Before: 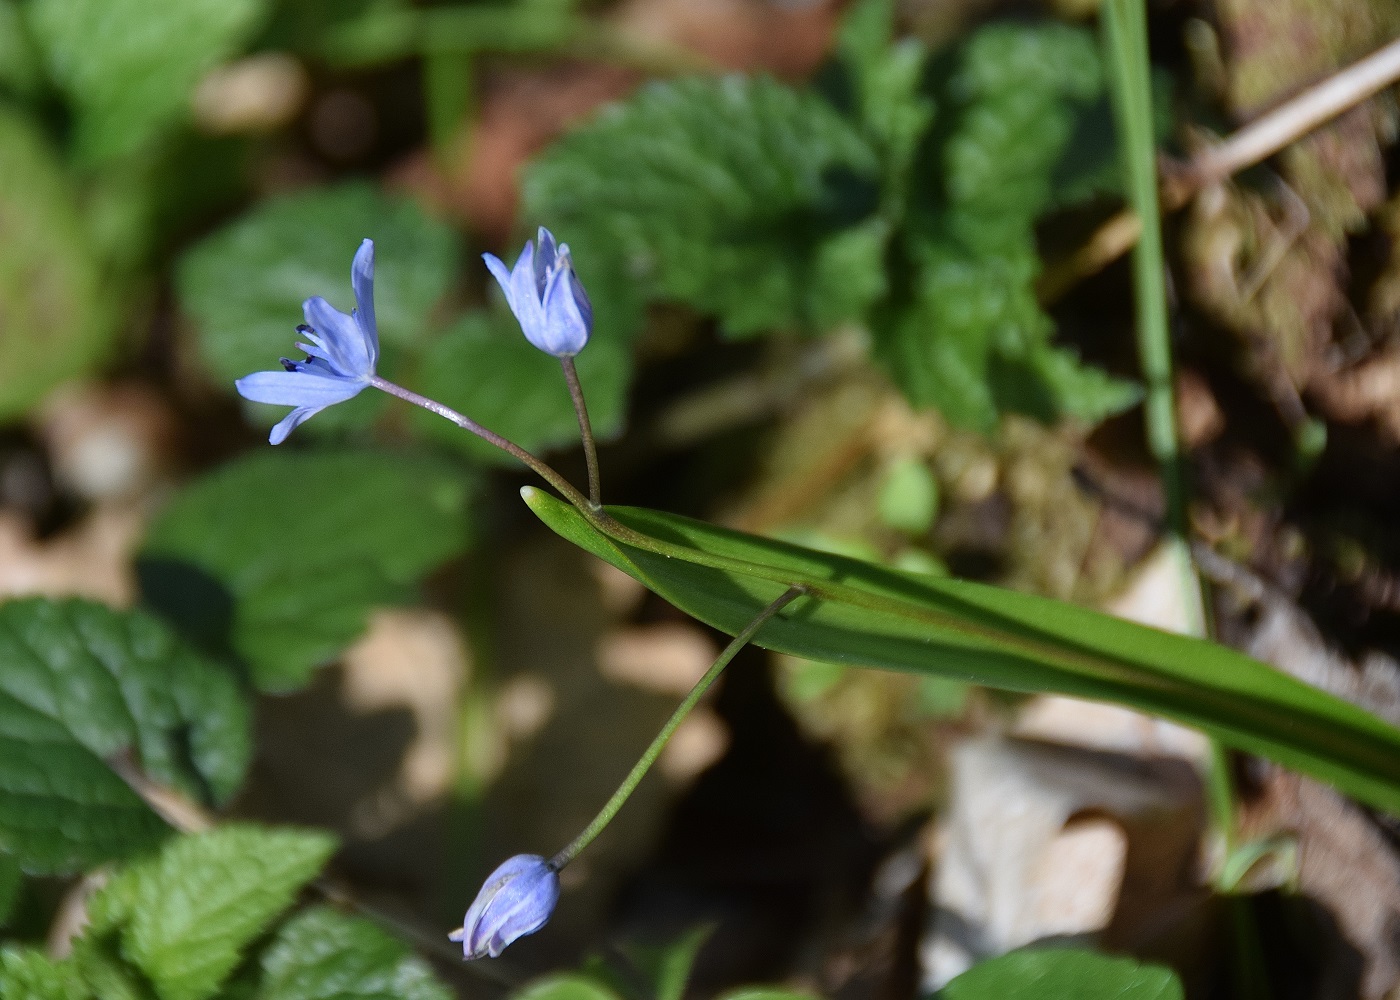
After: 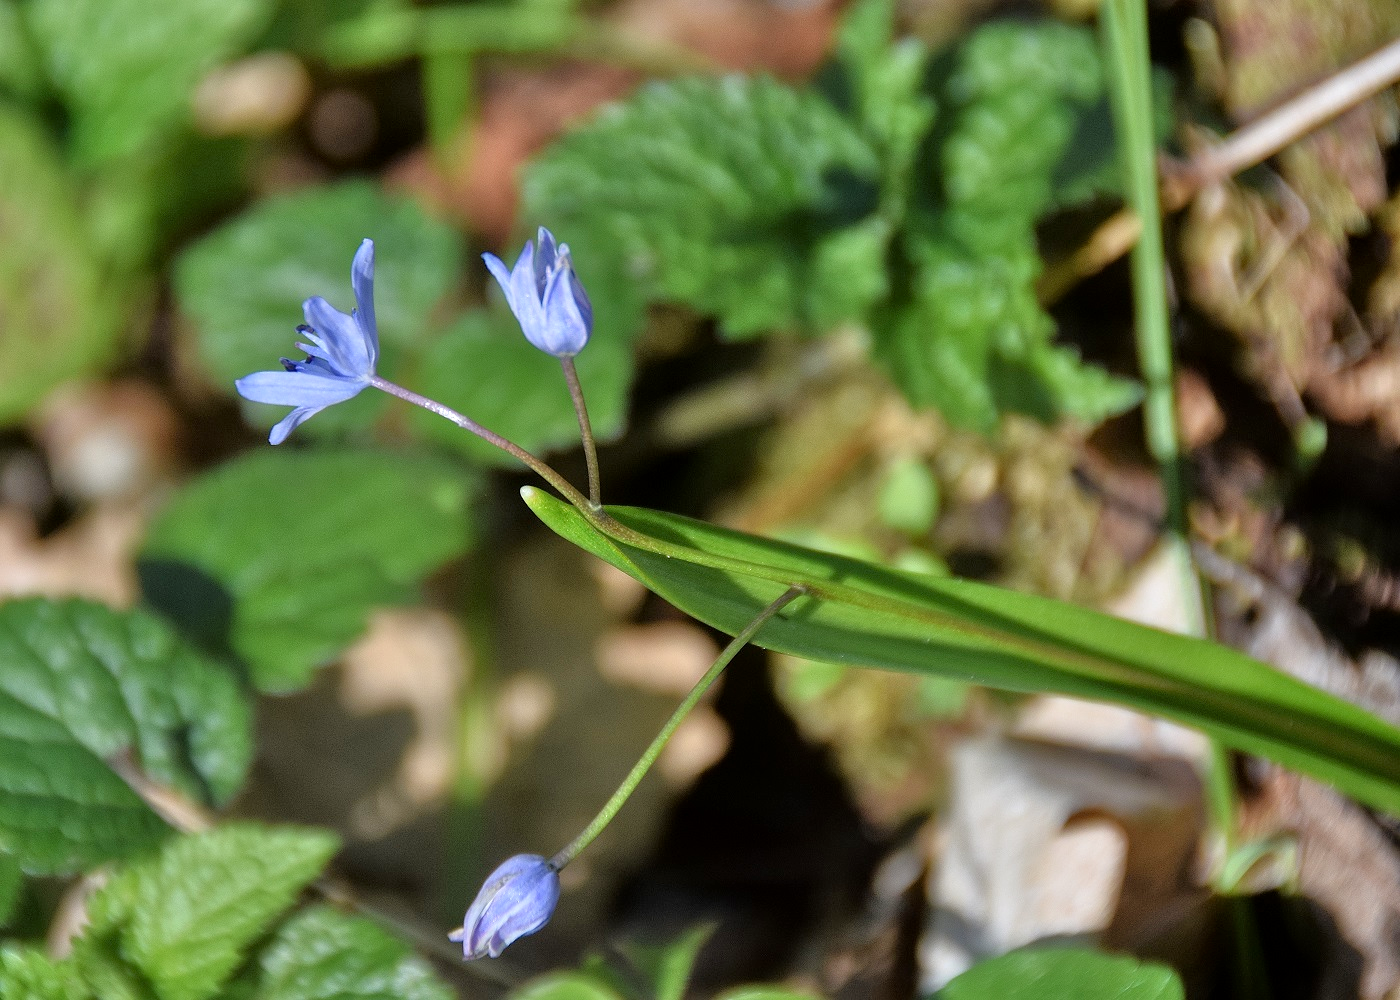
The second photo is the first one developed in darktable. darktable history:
local contrast: highlights 100%, shadows 100%, detail 119%, midtone range 0.2
tone equalizer: -7 EV 0.153 EV, -6 EV 0.605 EV, -5 EV 1.12 EV, -4 EV 1.35 EV, -3 EV 1.12 EV, -2 EV 0.6 EV, -1 EV 0.156 EV
